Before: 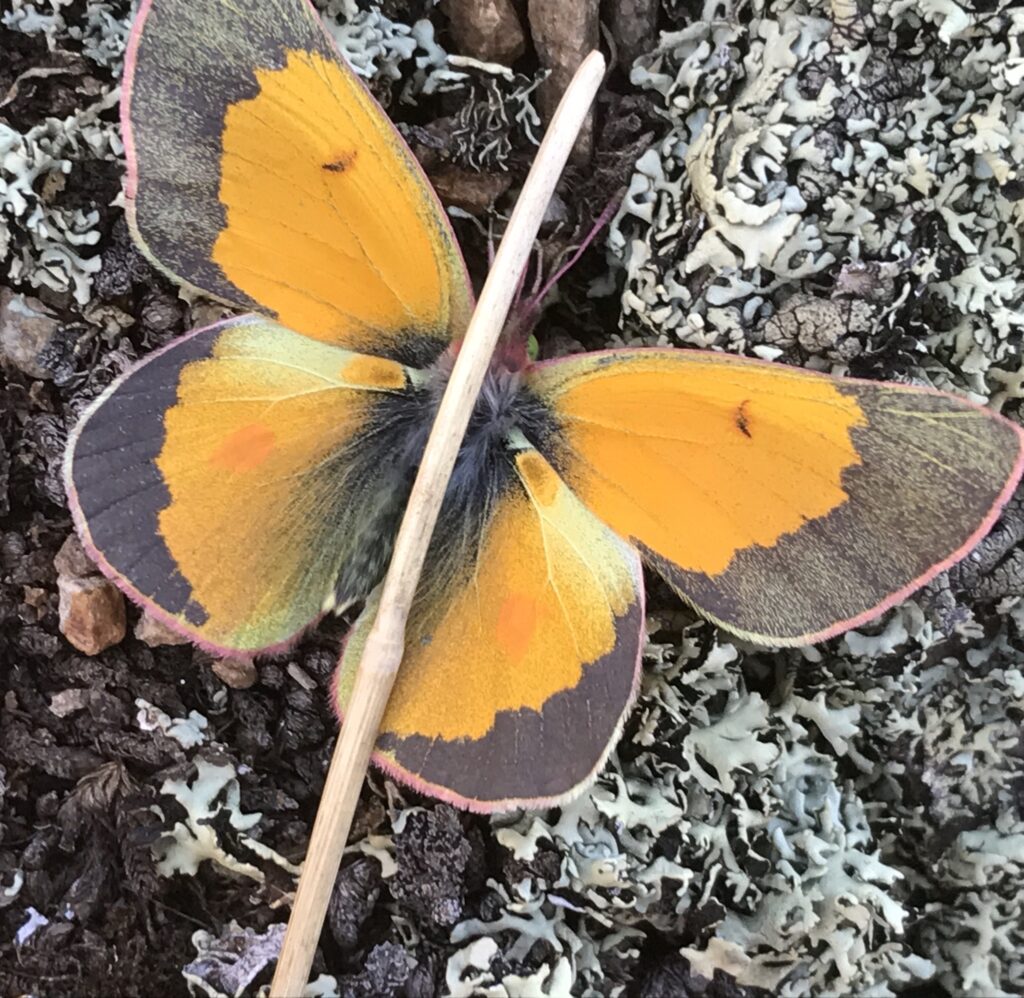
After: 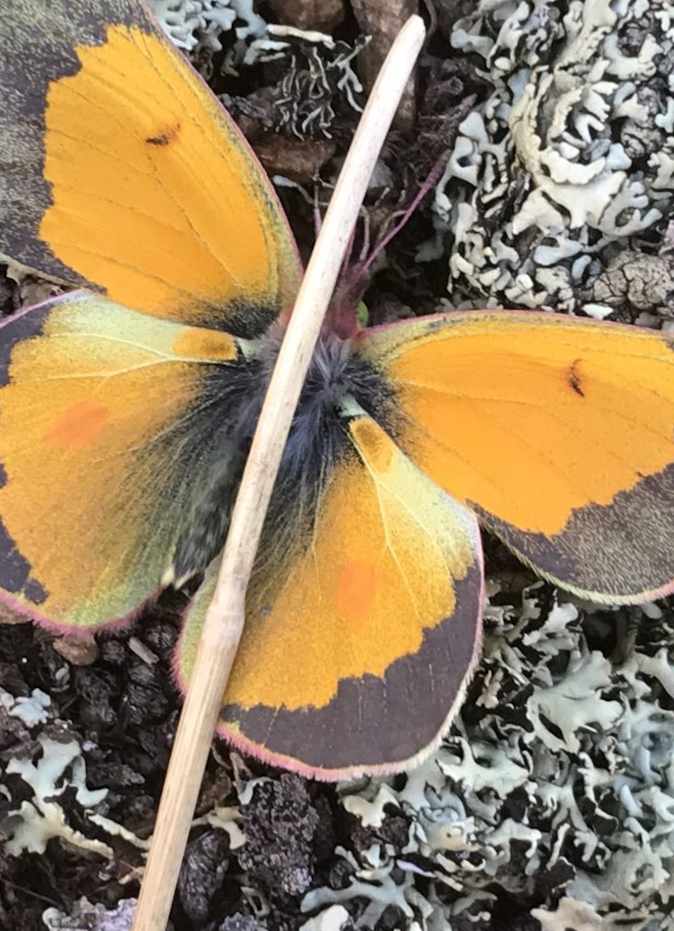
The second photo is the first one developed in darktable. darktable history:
crop and rotate: left 15.754%, right 17.579%
rotate and perspective: rotation -2°, crop left 0.022, crop right 0.978, crop top 0.049, crop bottom 0.951
